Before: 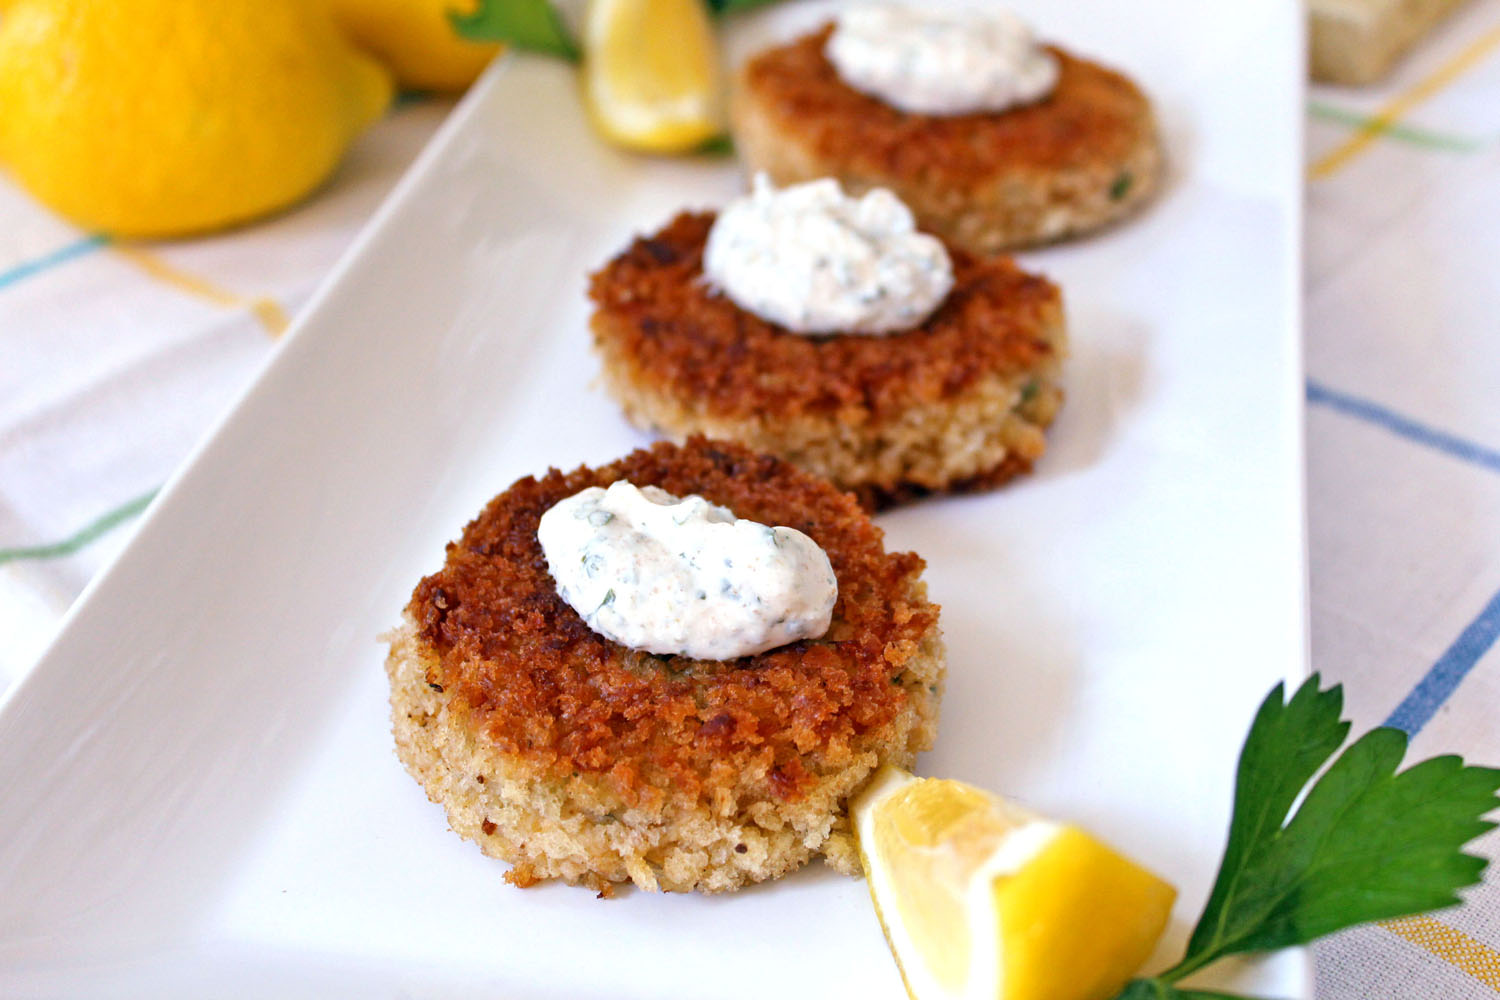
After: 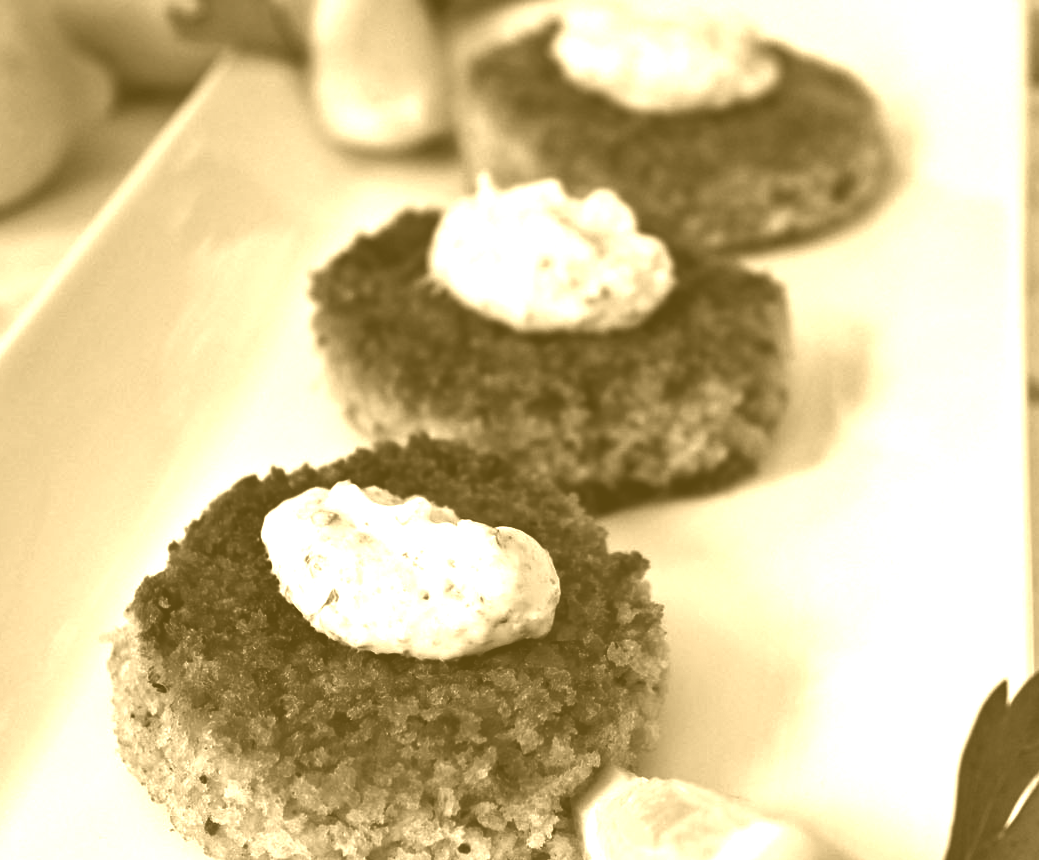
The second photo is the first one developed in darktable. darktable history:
colorize: hue 36°, source mix 100%
crop: left 18.479%, right 12.2%, bottom 13.971%
contrast brightness saturation: contrast -0.03, brightness -0.59, saturation -1
white balance: red 1.045, blue 0.932
tone equalizer: on, module defaults
shadows and highlights: highlights color adjustment 0%, soften with gaussian
